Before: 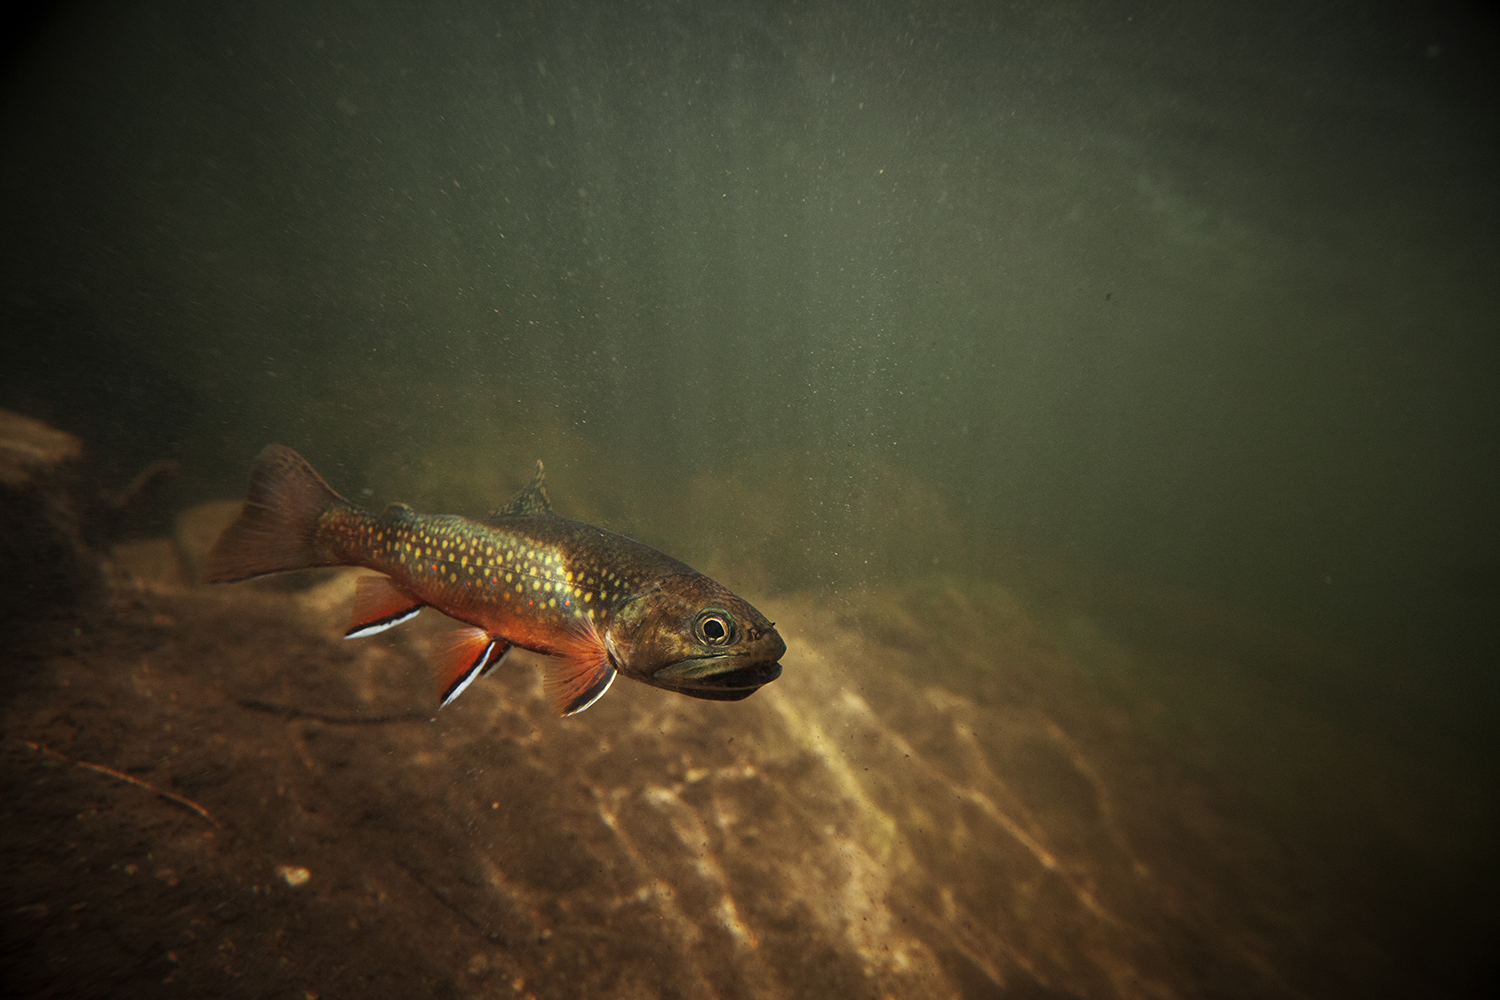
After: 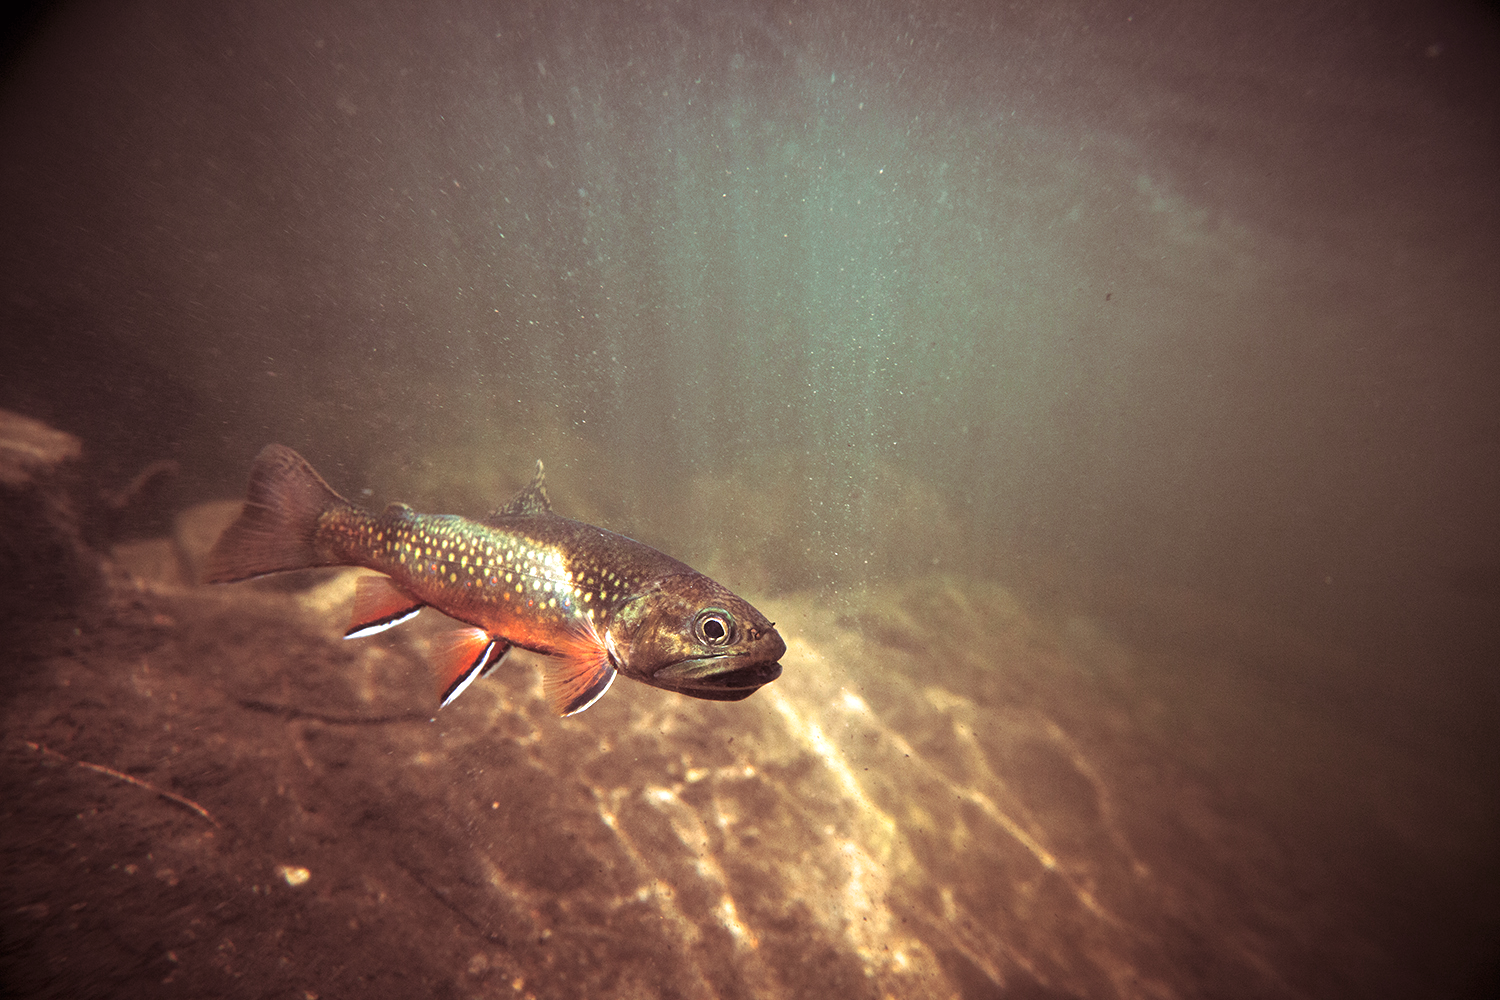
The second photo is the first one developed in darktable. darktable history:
exposure: black level correction 0, exposure 1.379 EV, compensate exposure bias true, compensate highlight preservation false
split-toning: highlights › hue 298.8°, highlights › saturation 0.73, compress 41.76%
color calibration: illuminant as shot in camera, x 0.37, y 0.382, temperature 4313.32 K
